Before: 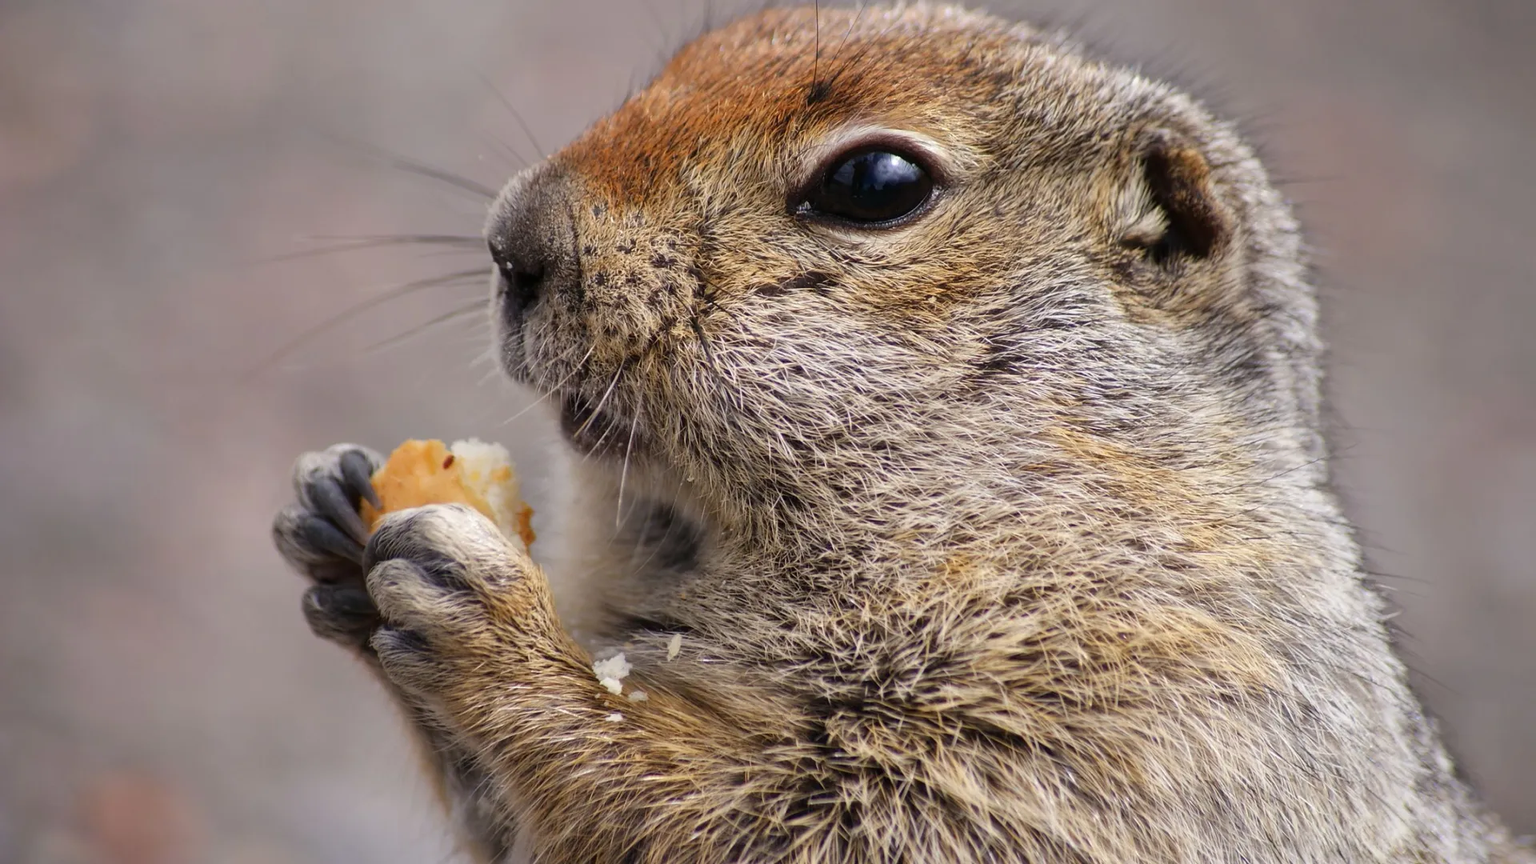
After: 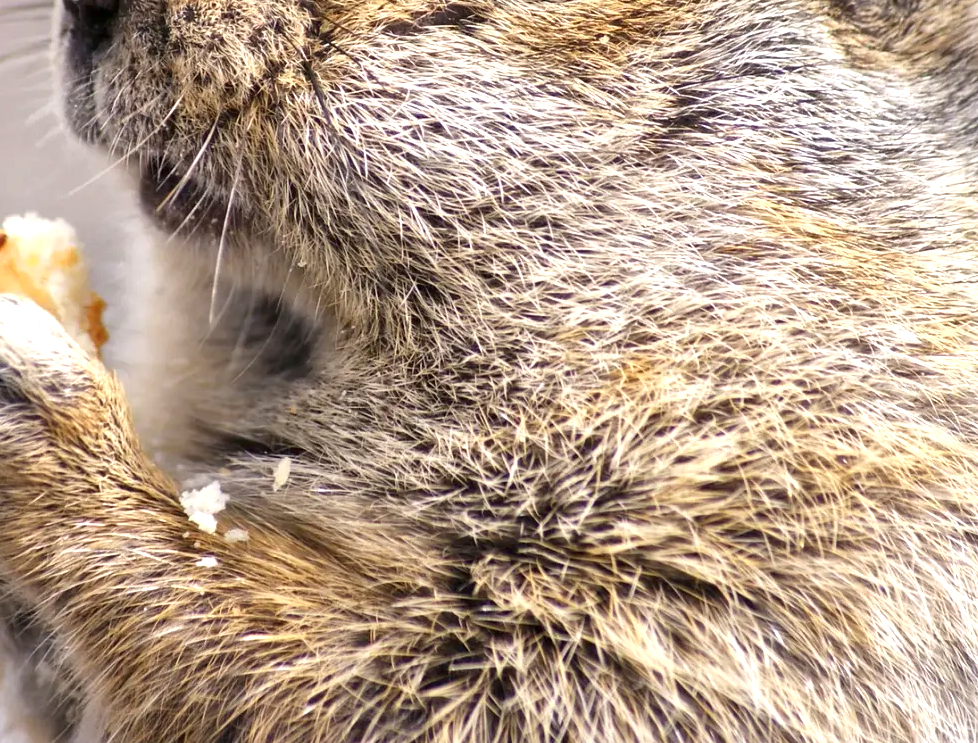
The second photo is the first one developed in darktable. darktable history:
crop and rotate: left 29.237%, top 31.152%, right 19.807%
local contrast: mode bilateral grid, contrast 20, coarseness 50, detail 130%, midtone range 0.2
exposure: exposure 0.785 EV, compensate highlight preservation false
